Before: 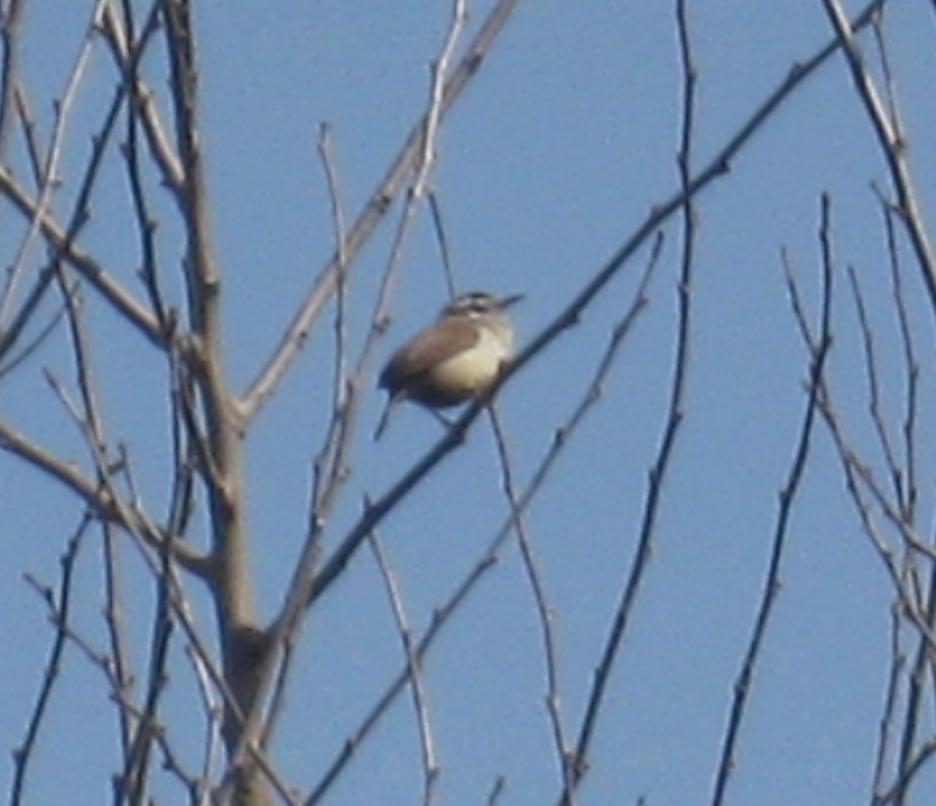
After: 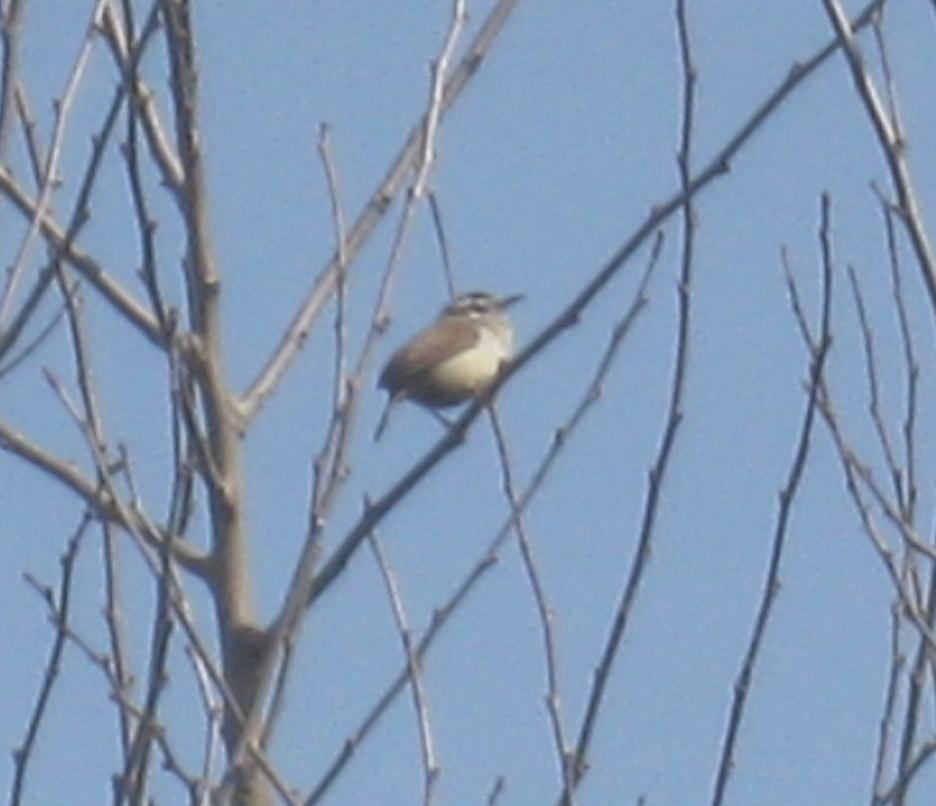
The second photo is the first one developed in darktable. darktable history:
tone equalizer: on, module defaults
tone curve: curves: ch0 [(0, 0) (0.003, 0.144) (0.011, 0.149) (0.025, 0.159) (0.044, 0.183) (0.069, 0.207) (0.1, 0.236) (0.136, 0.269) (0.177, 0.303) (0.224, 0.339) (0.277, 0.38) (0.335, 0.428) (0.399, 0.478) (0.468, 0.539) (0.543, 0.604) (0.623, 0.679) (0.709, 0.755) (0.801, 0.836) (0.898, 0.918) (1, 1)], preserve colors none
